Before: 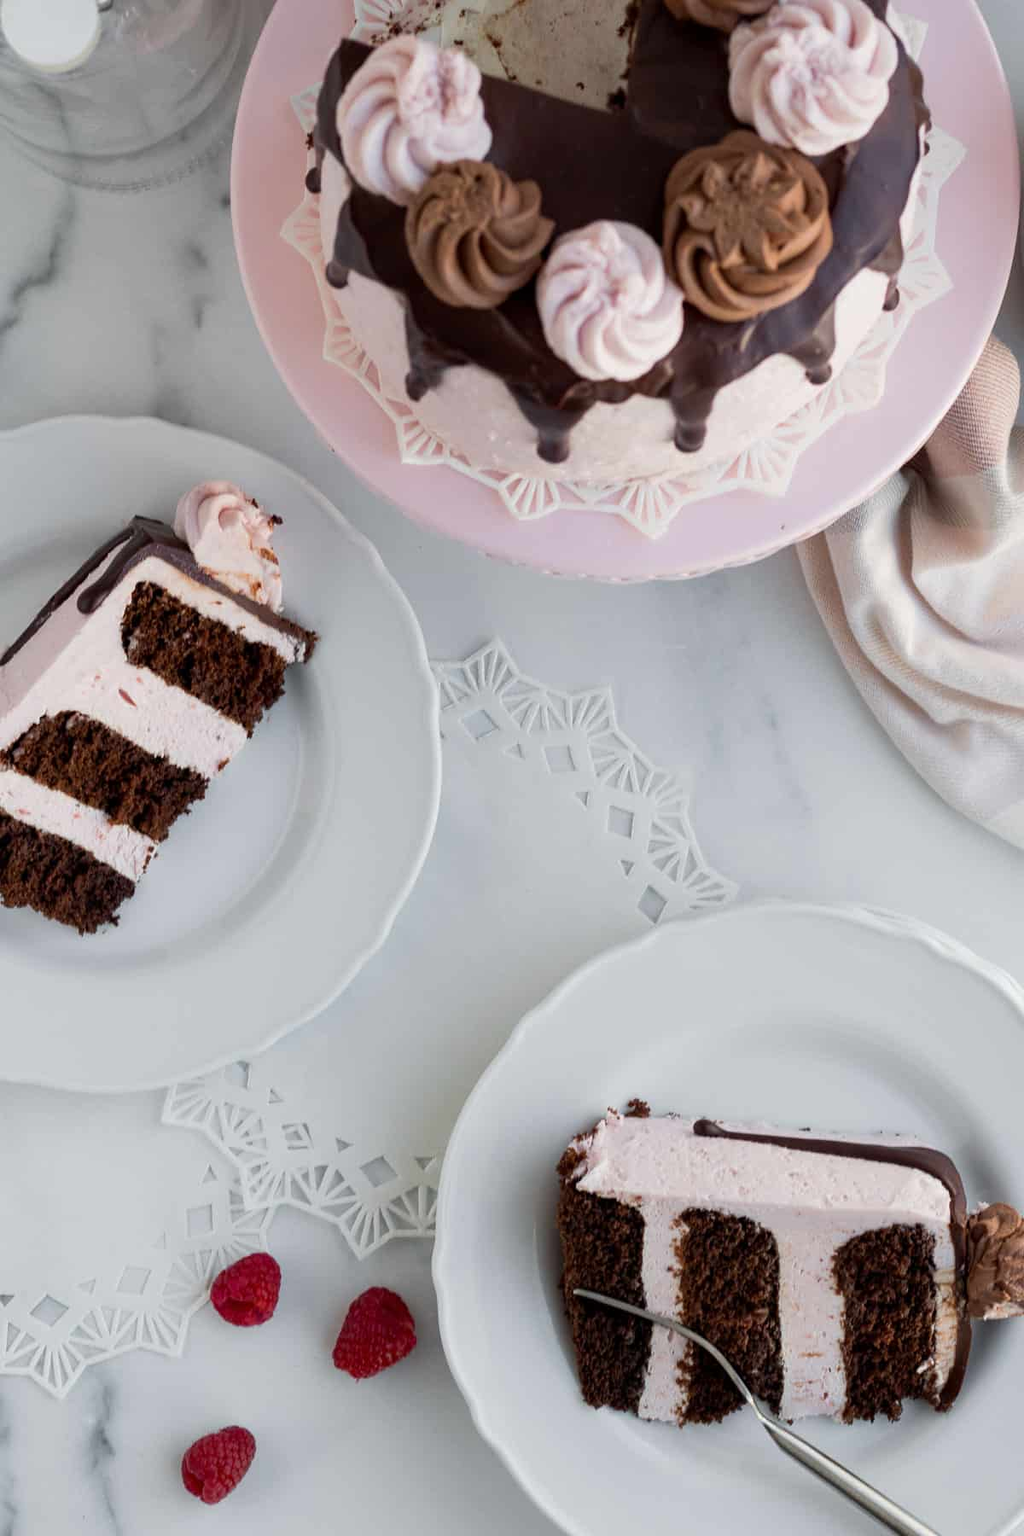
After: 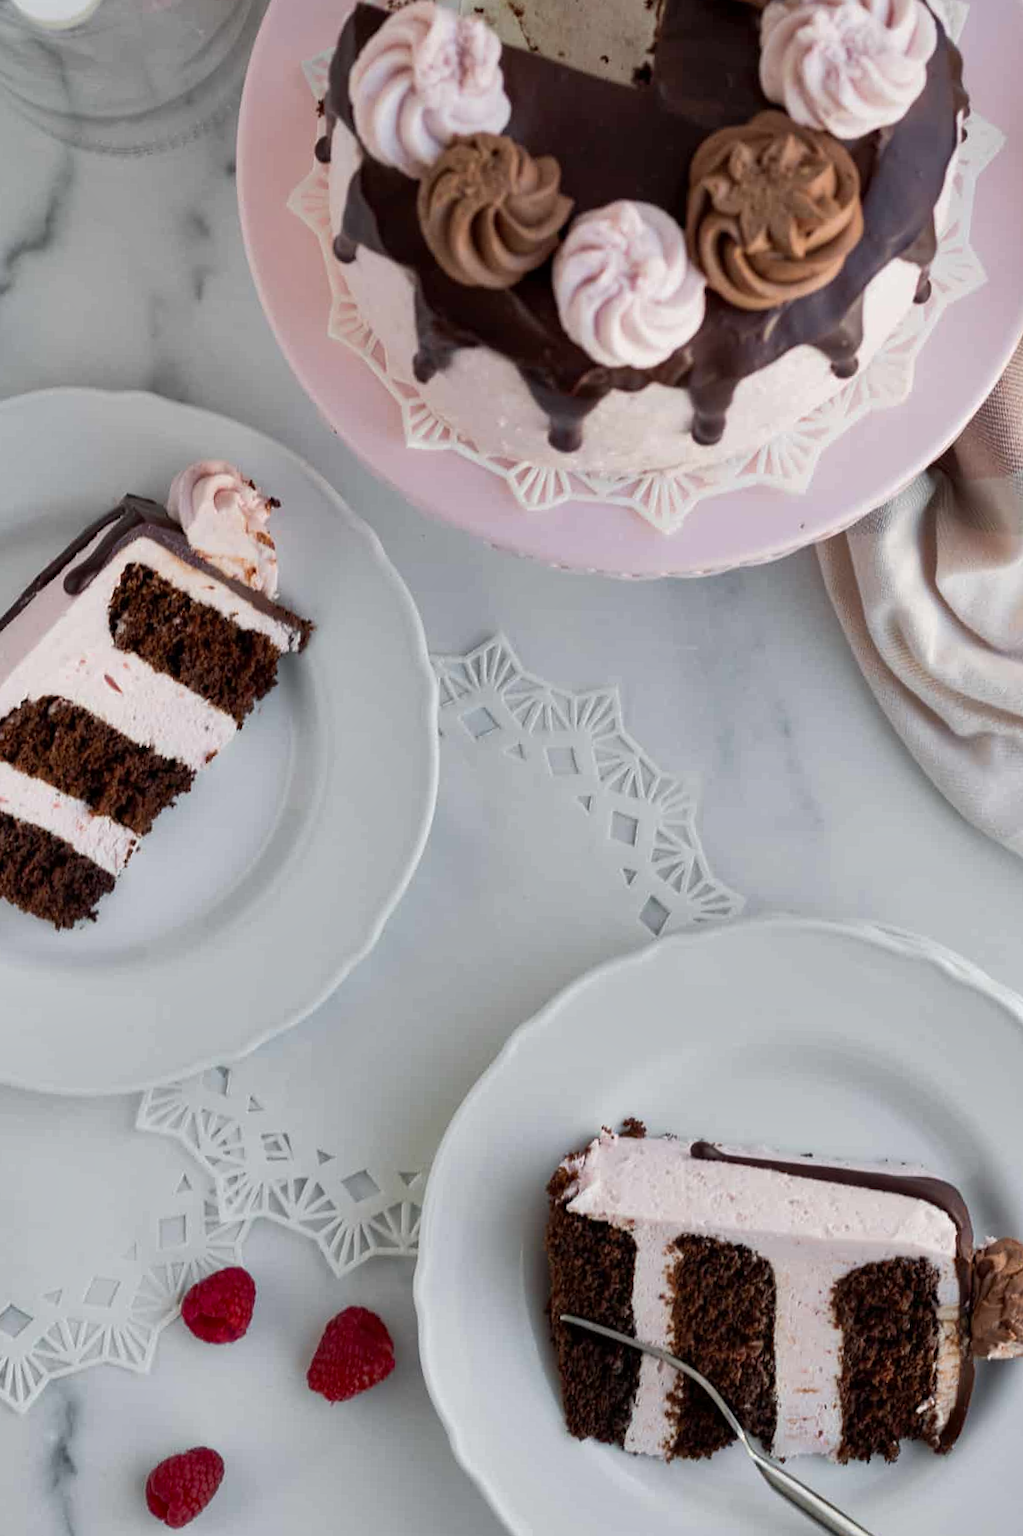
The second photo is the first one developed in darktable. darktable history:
shadows and highlights: soften with gaussian
crop and rotate: angle -1.69°
